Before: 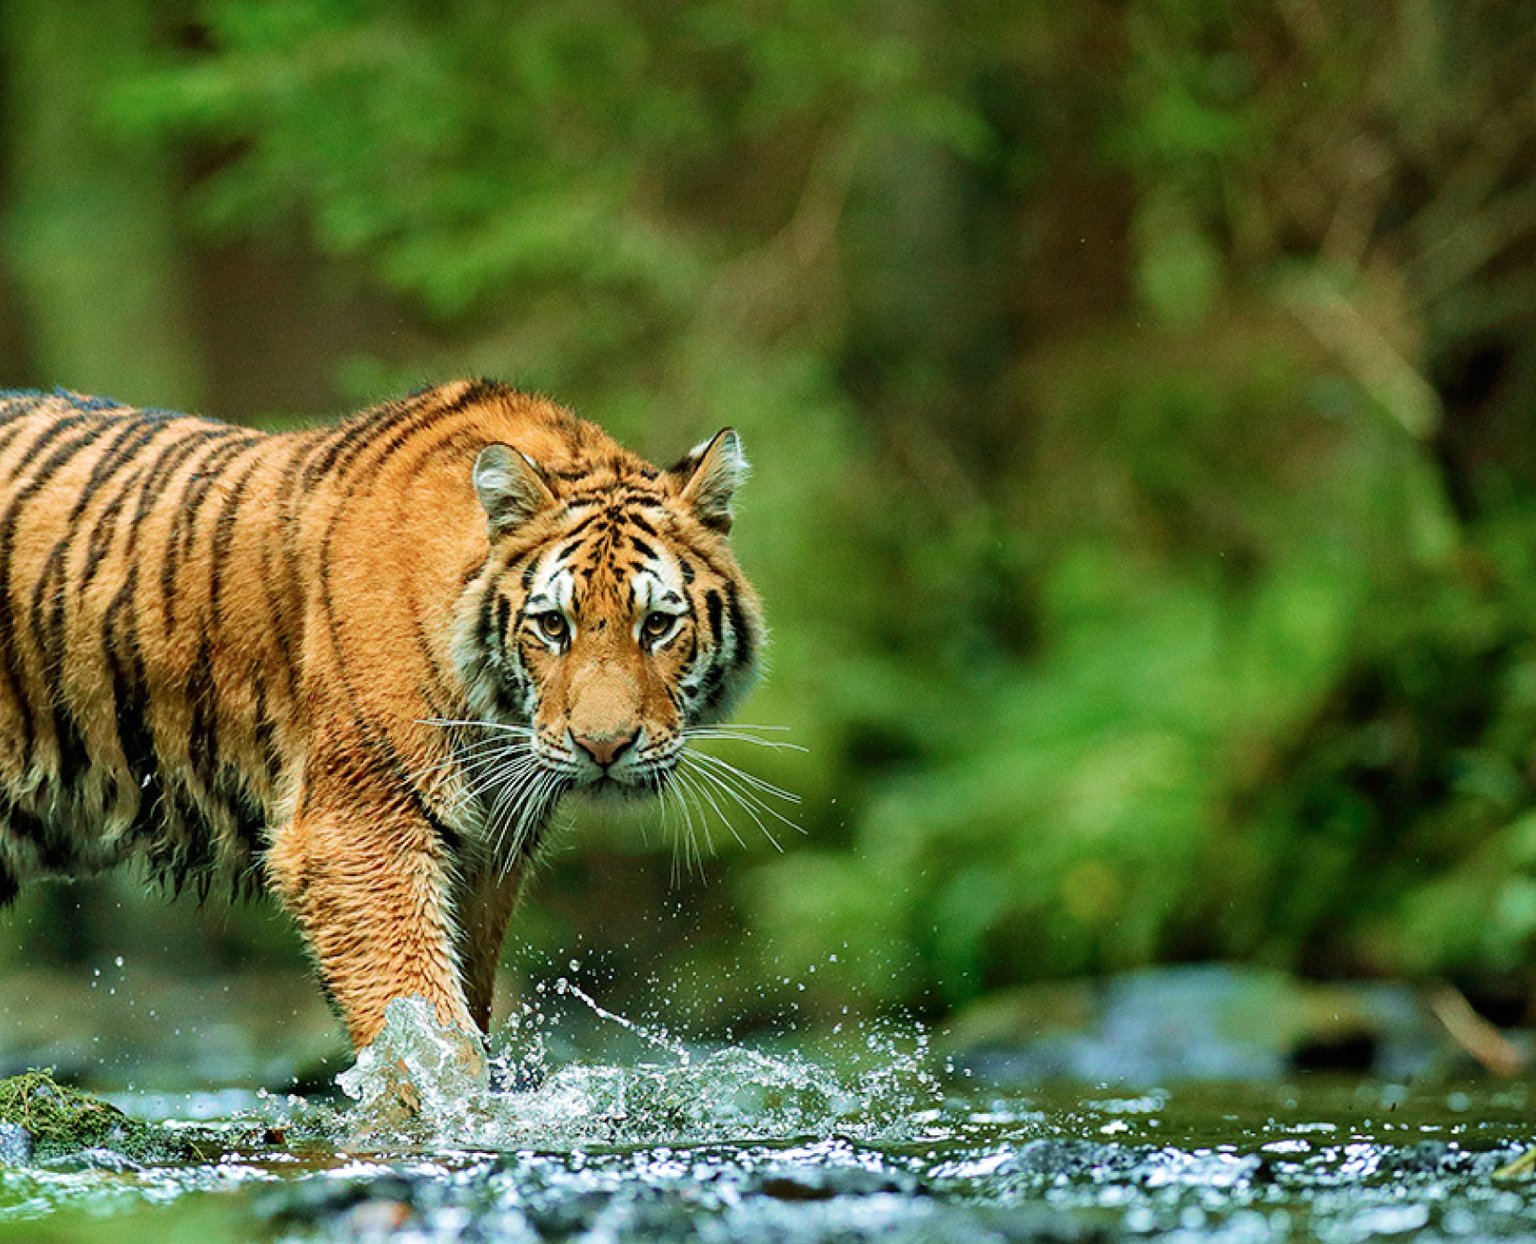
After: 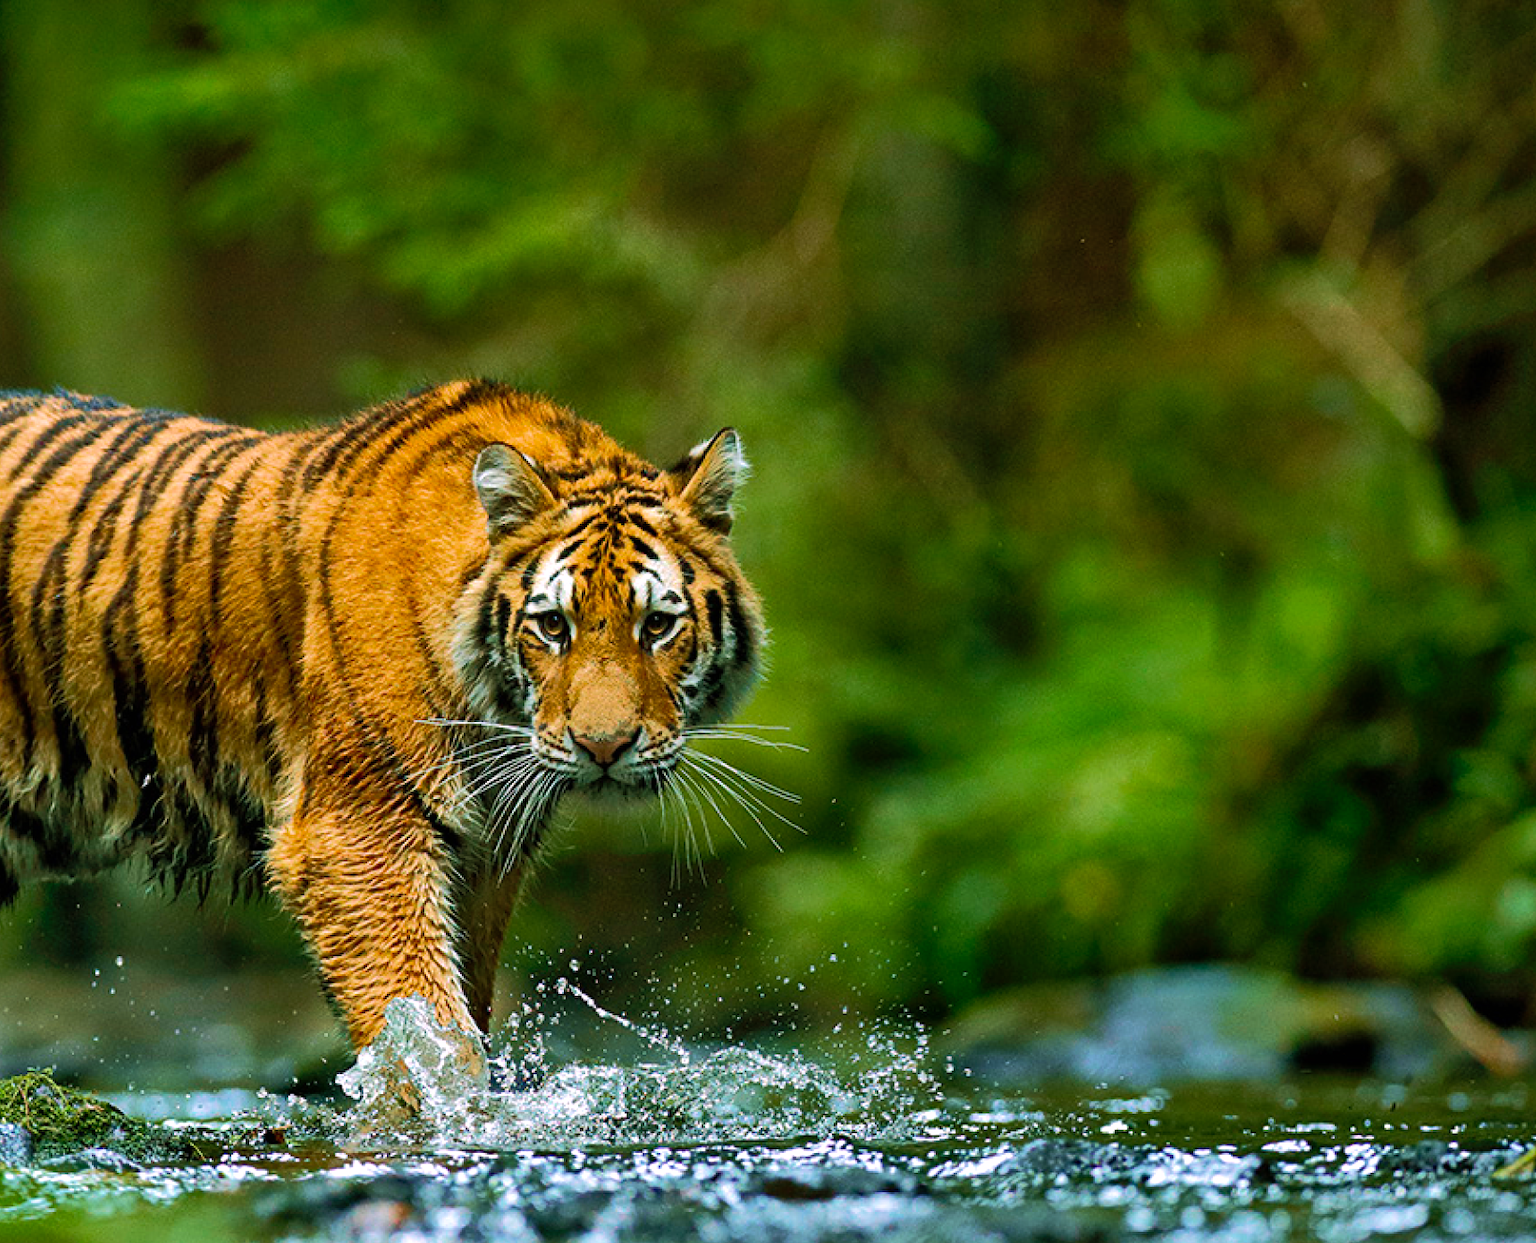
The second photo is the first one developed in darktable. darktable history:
color balance rgb: shadows lift › chroma 0.692%, shadows lift › hue 113.13°, highlights gain › chroma 1.529%, highlights gain › hue 311.99°, perceptual saturation grading › global saturation 25.677%, perceptual brilliance grading › highlights 3.516%, perceptual brilliance grading › mid-tones -17.519%, perceptual brilliance grading › shadows -41.091%, global vibrance 15.106%
shadows and highlights: on, module defaults
